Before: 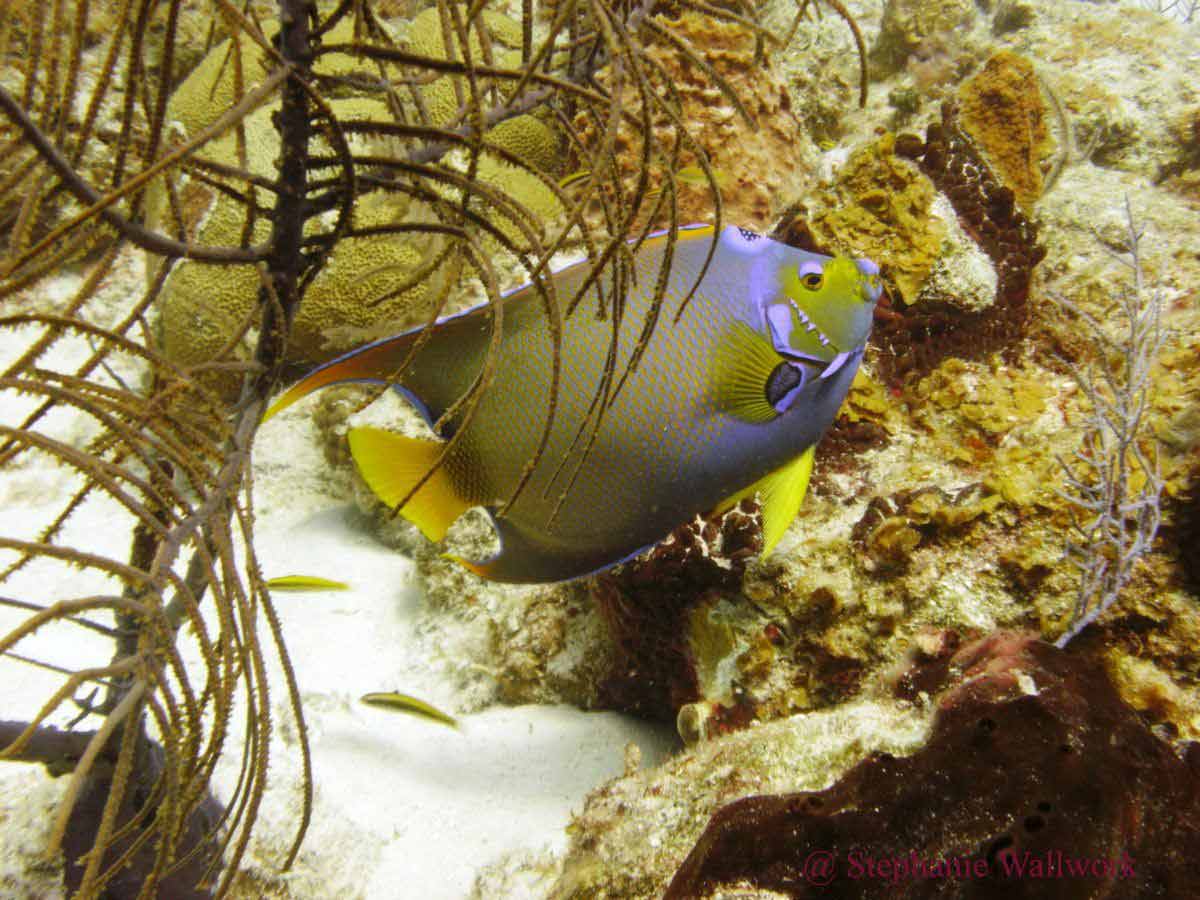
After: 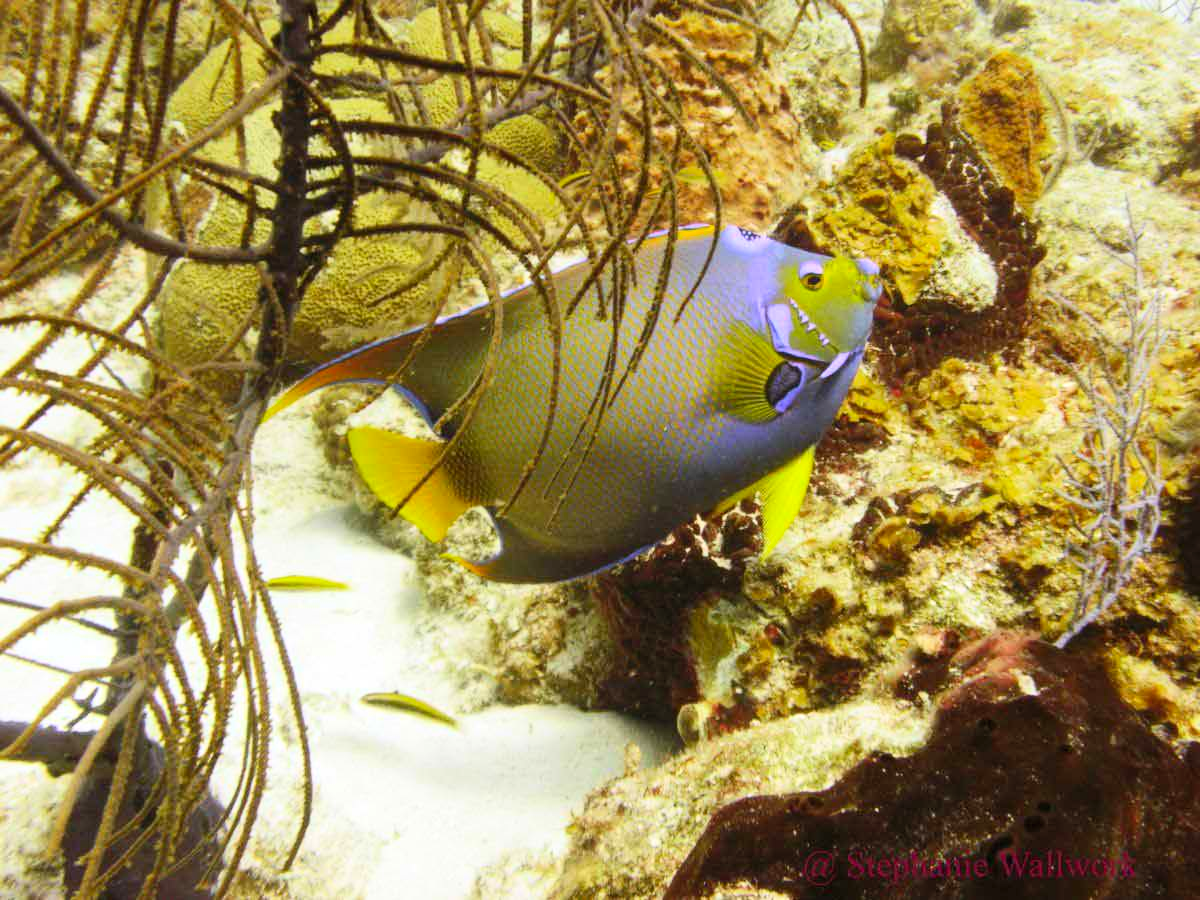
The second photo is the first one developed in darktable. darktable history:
contrast brightness saturation: contrast 0.197, brightness 0.162, saturation 0.228
